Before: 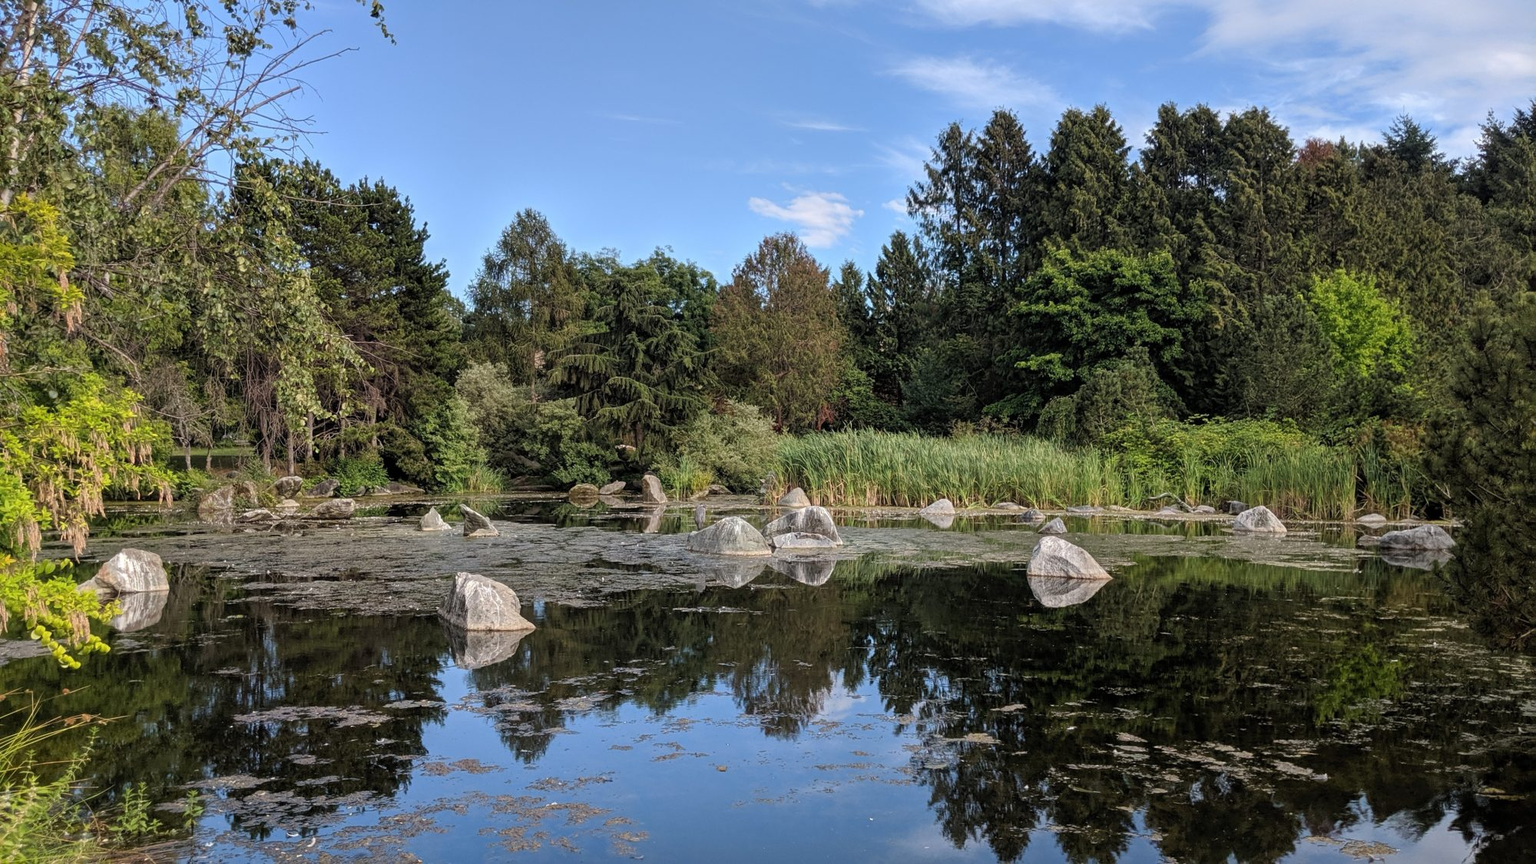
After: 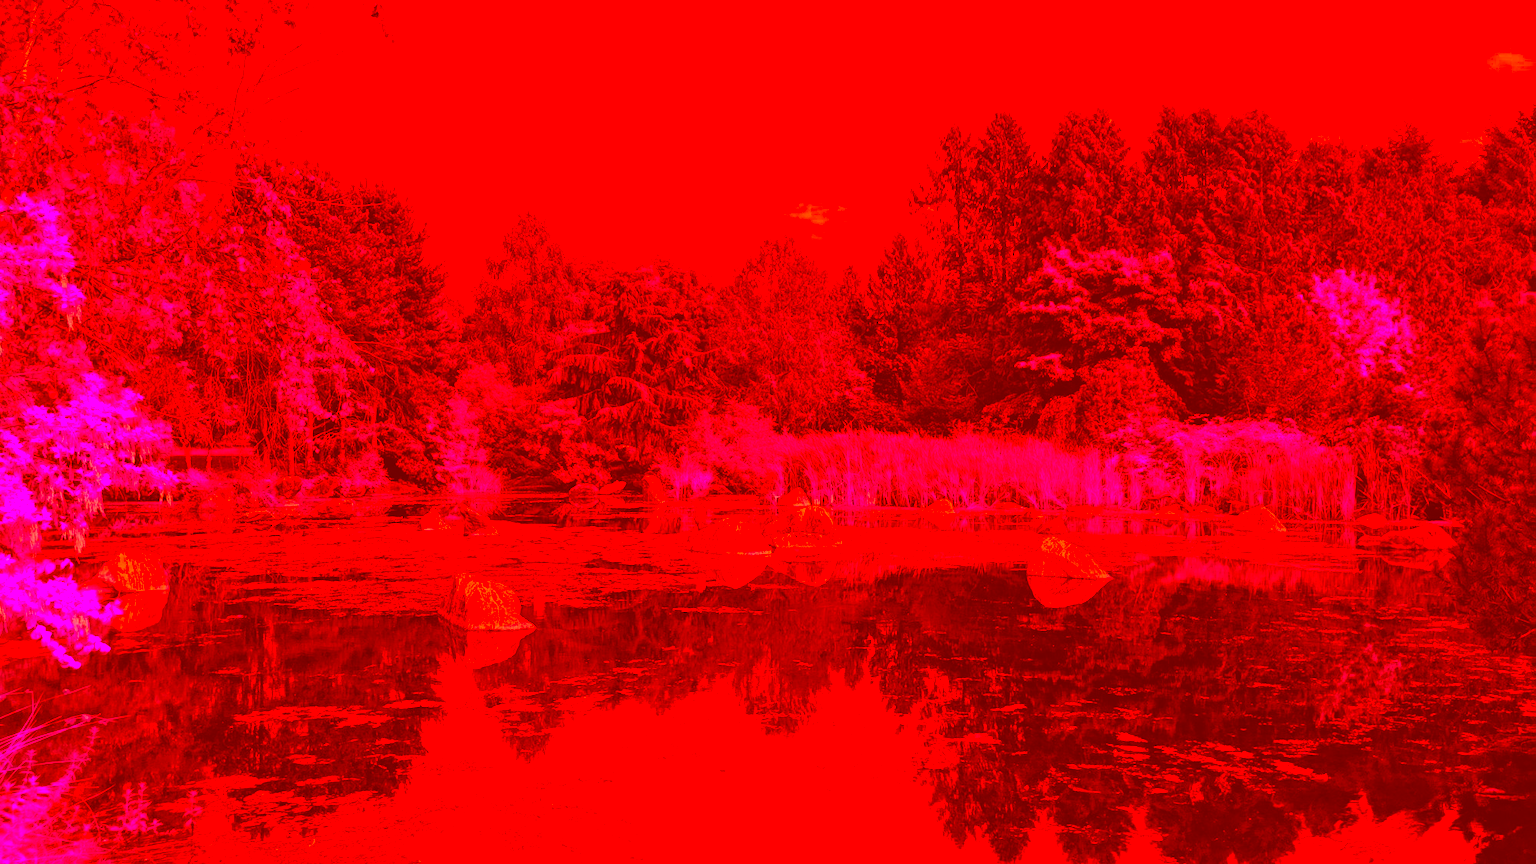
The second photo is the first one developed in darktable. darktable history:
color correction: highlights a* -39.68, highlights b* -40, shadows a* -40, shadows b* -40, saturation -3
exposure: compensate exposure bias true, compensate highlight preservation false
white balance: red 0.976, blue 1.04
